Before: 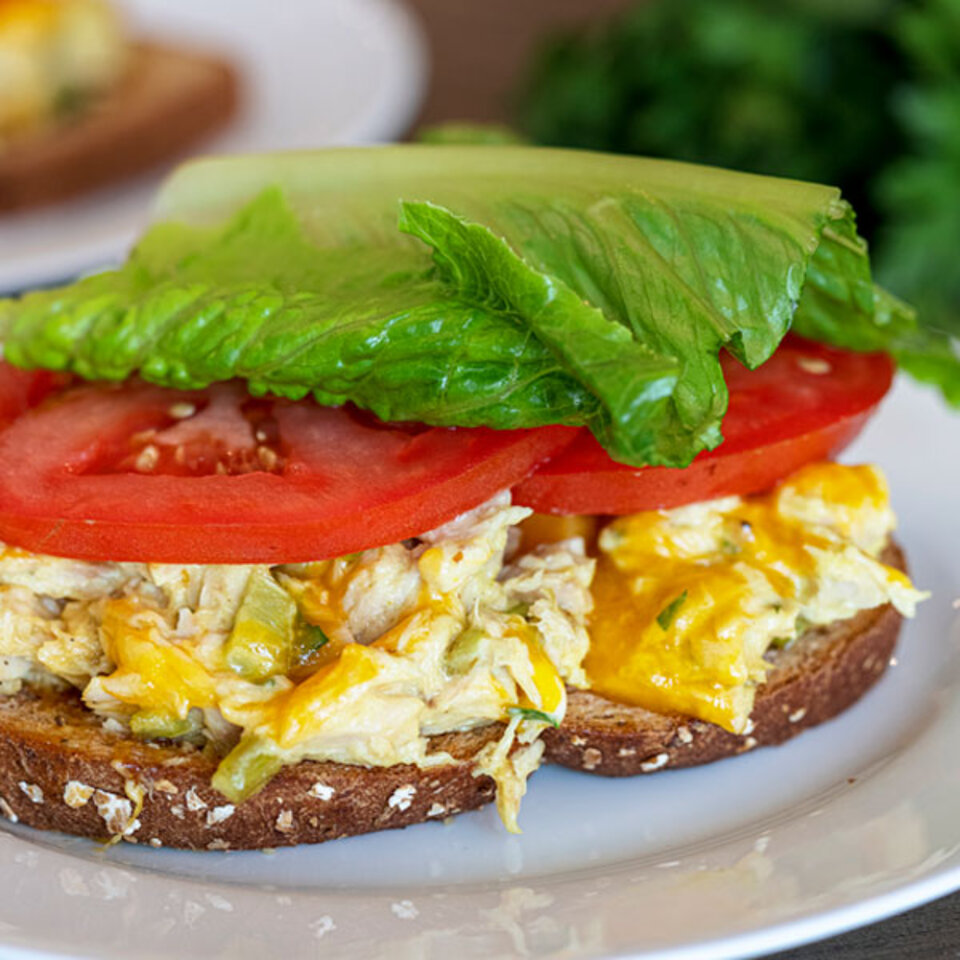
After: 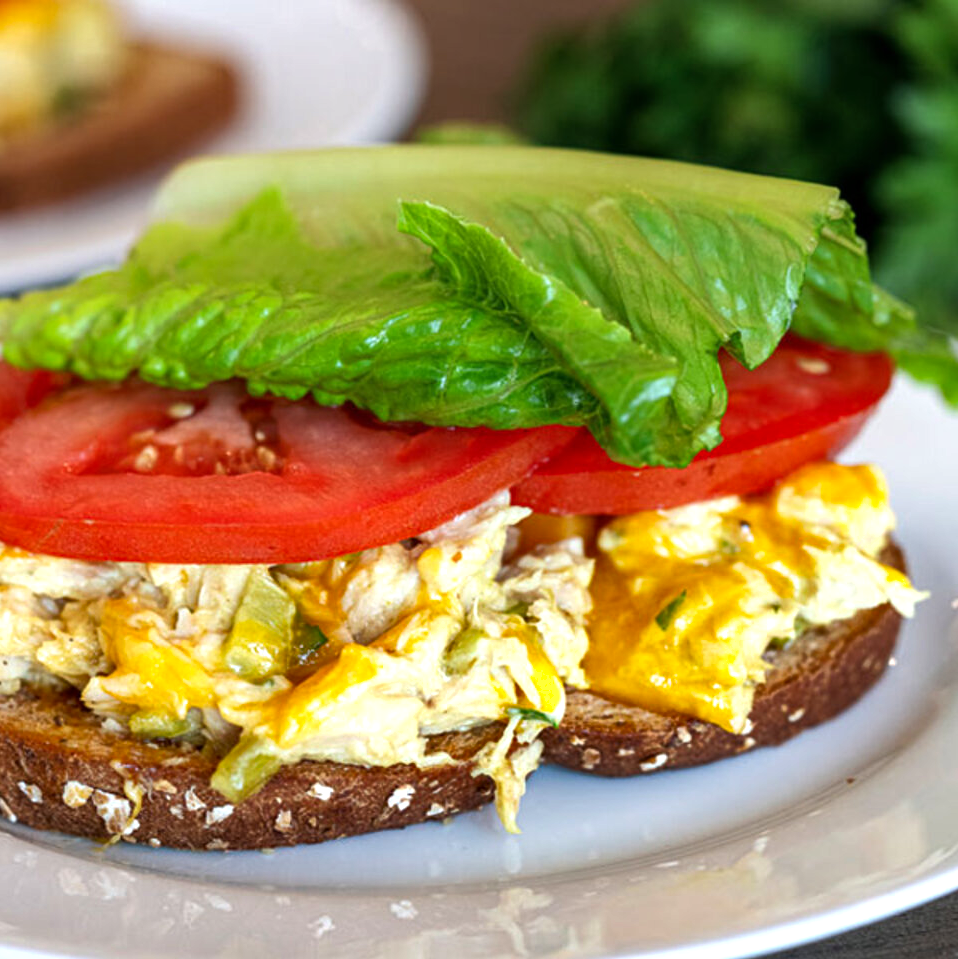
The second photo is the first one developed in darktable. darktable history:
crop: left 0.126%
tone equalizer: -8 EV -0.39 EV, -7 EV -0.424 EV, -6 EV -0.335 EV, -5 EV -0.219 EV, -3 EV 0.201 EV, -2 EV 0.362 EV, -1 EV 0.374 EV, +0 EV 0.432 EV, mask exposure compensation -0.515 EV
shadows and highlights: soften with gaussian
